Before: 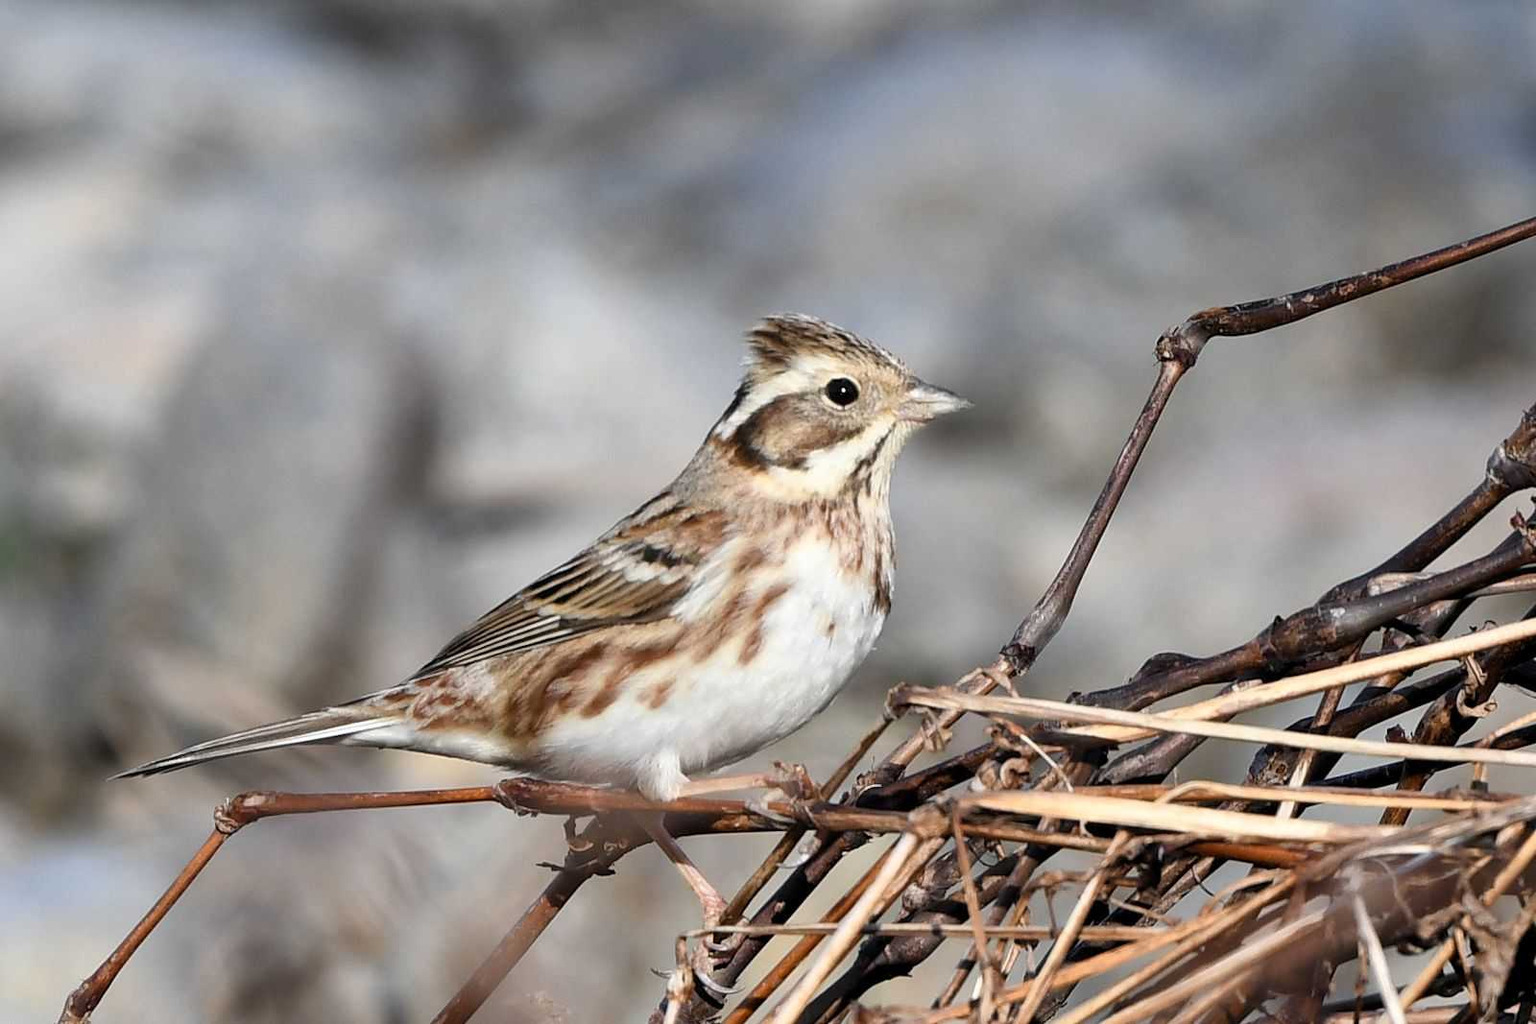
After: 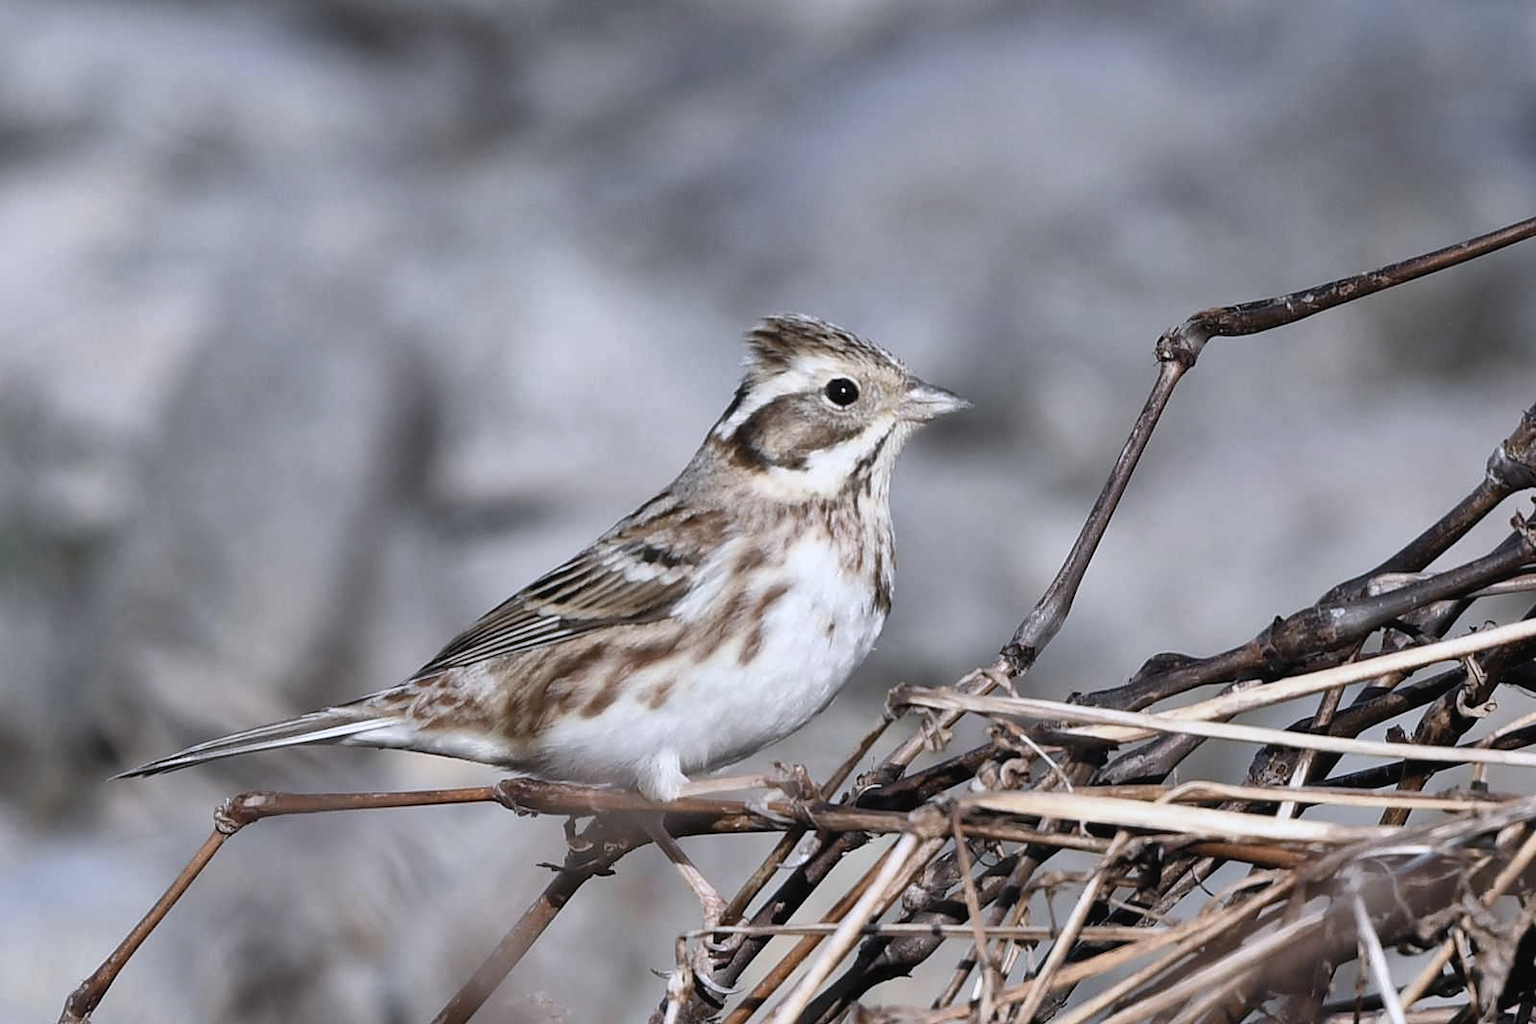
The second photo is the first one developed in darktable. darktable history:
rgb levels: preserve colors max RGB
shadows and highlights: shadows 22.7, highlights -48.71, soften with gaussian
contrast brightness saturation: contrast -0.05, saturation -0.41
white balance: red 0.967, blue 1.119, emerald 0.756
